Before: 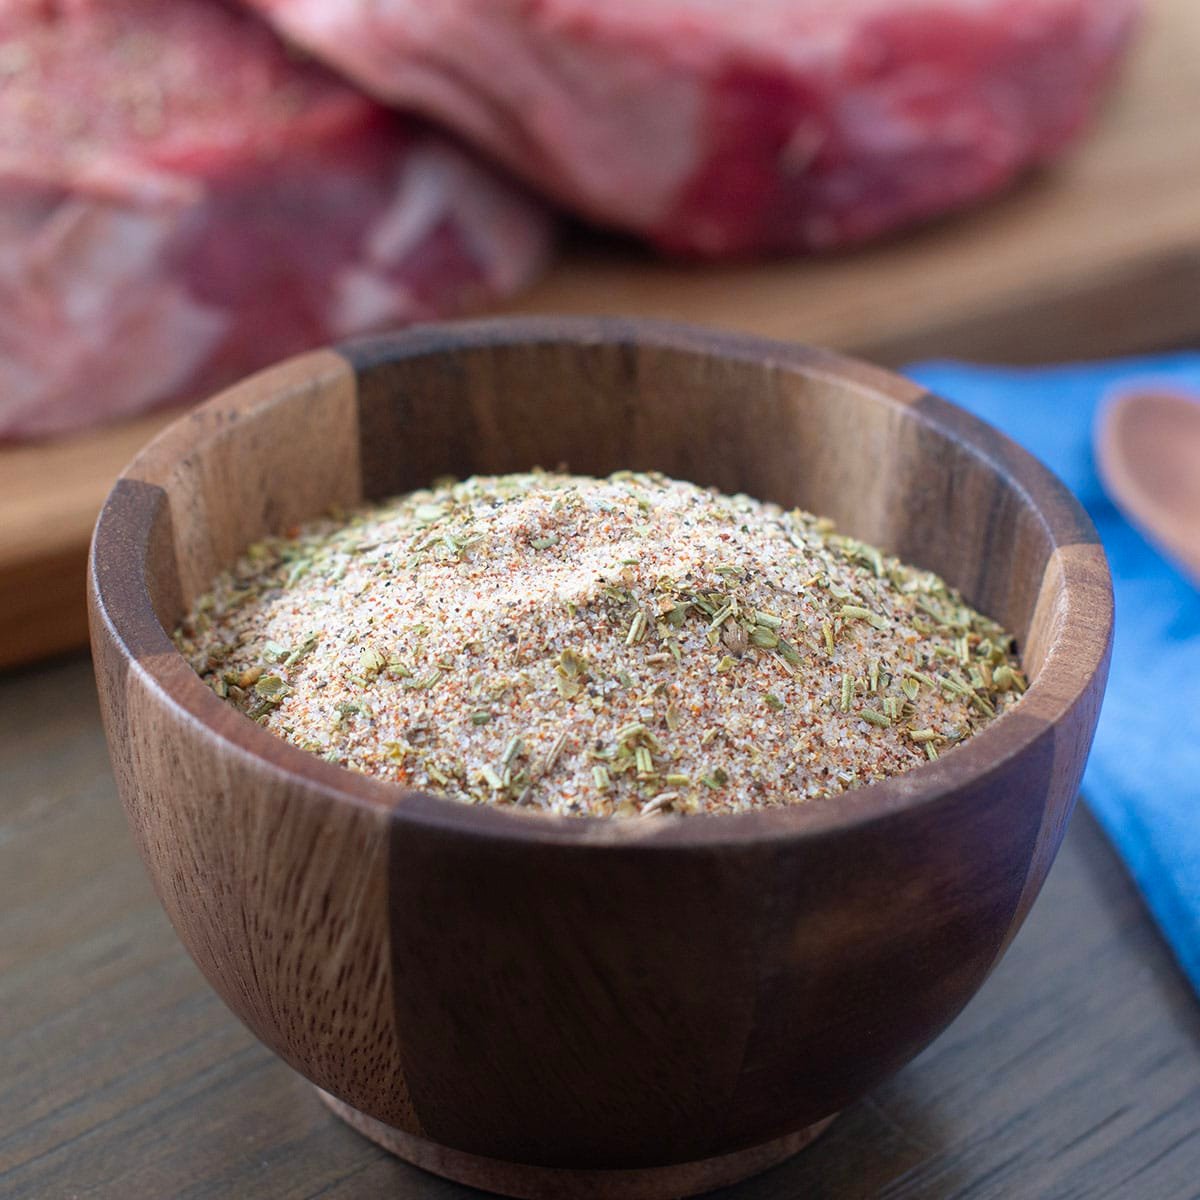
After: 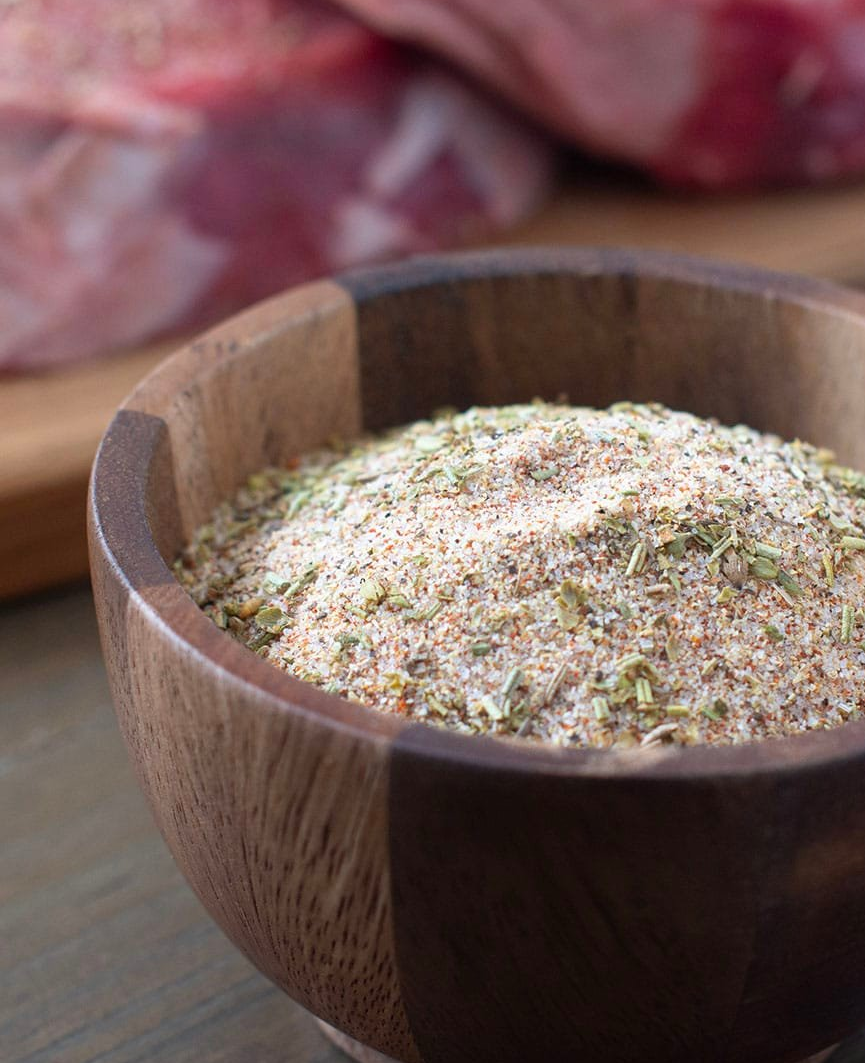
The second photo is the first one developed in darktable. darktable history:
tone equalizer: on, module defaults
crop: top 5.759%, right 27.909%, bottom 5.639%
